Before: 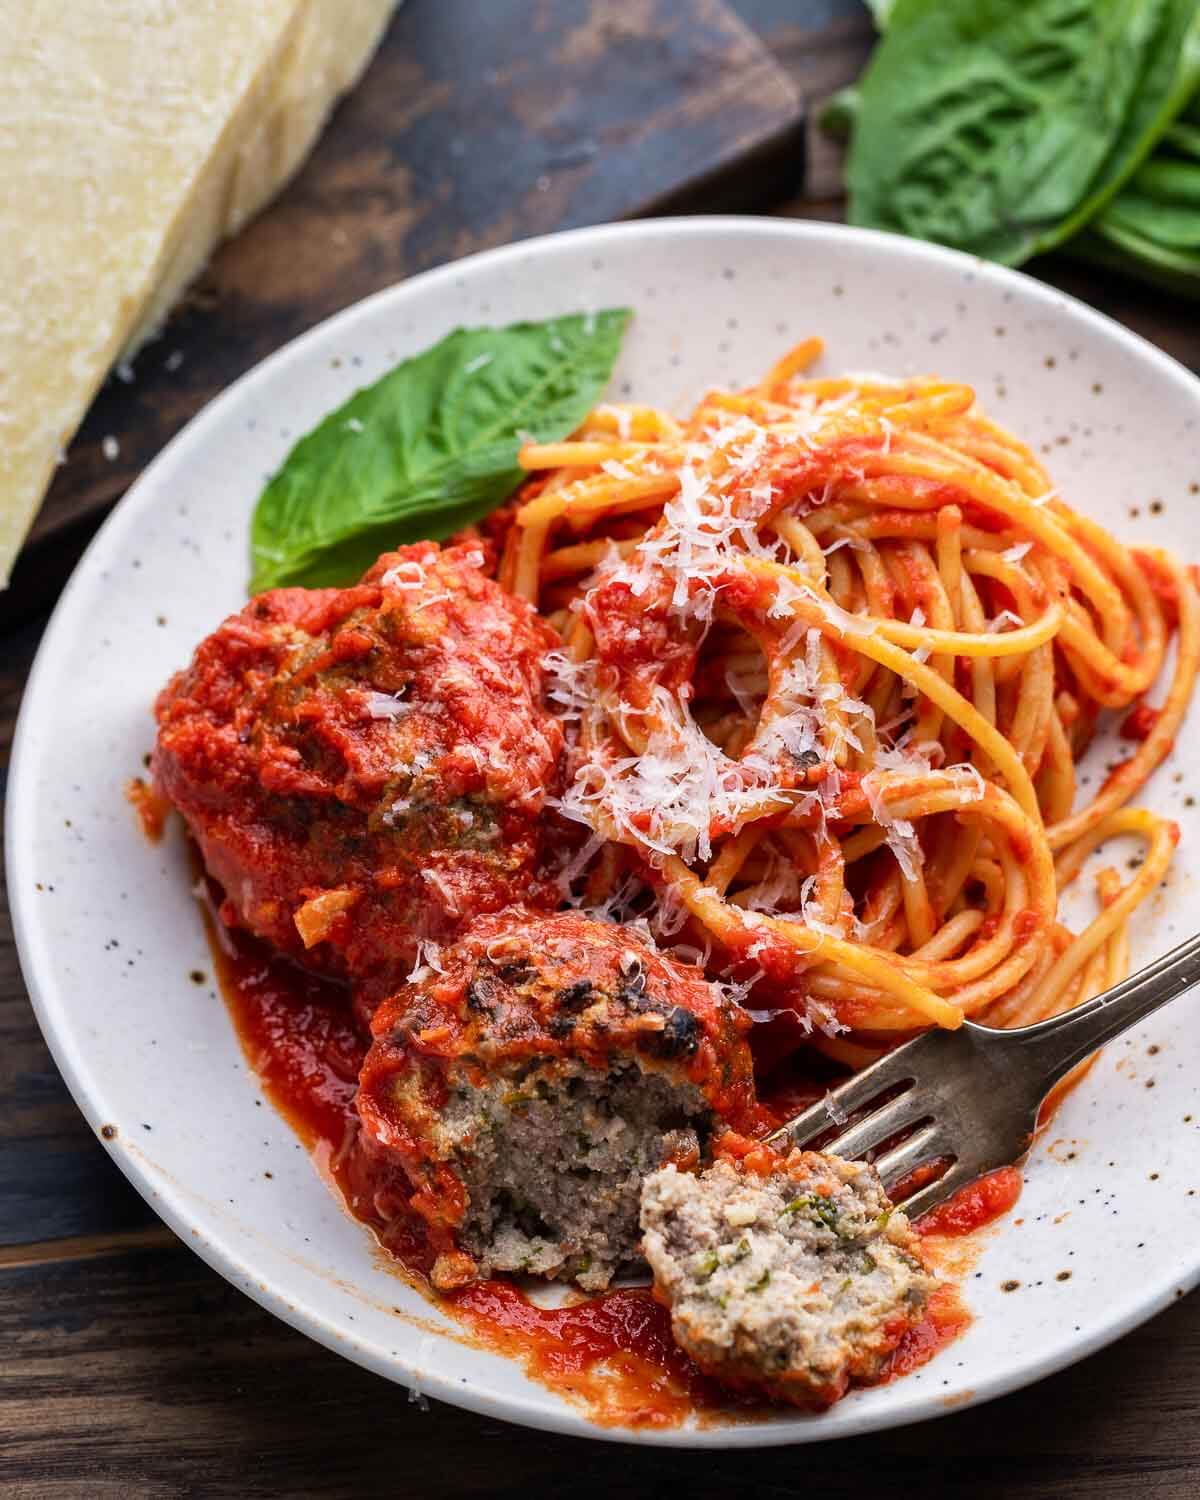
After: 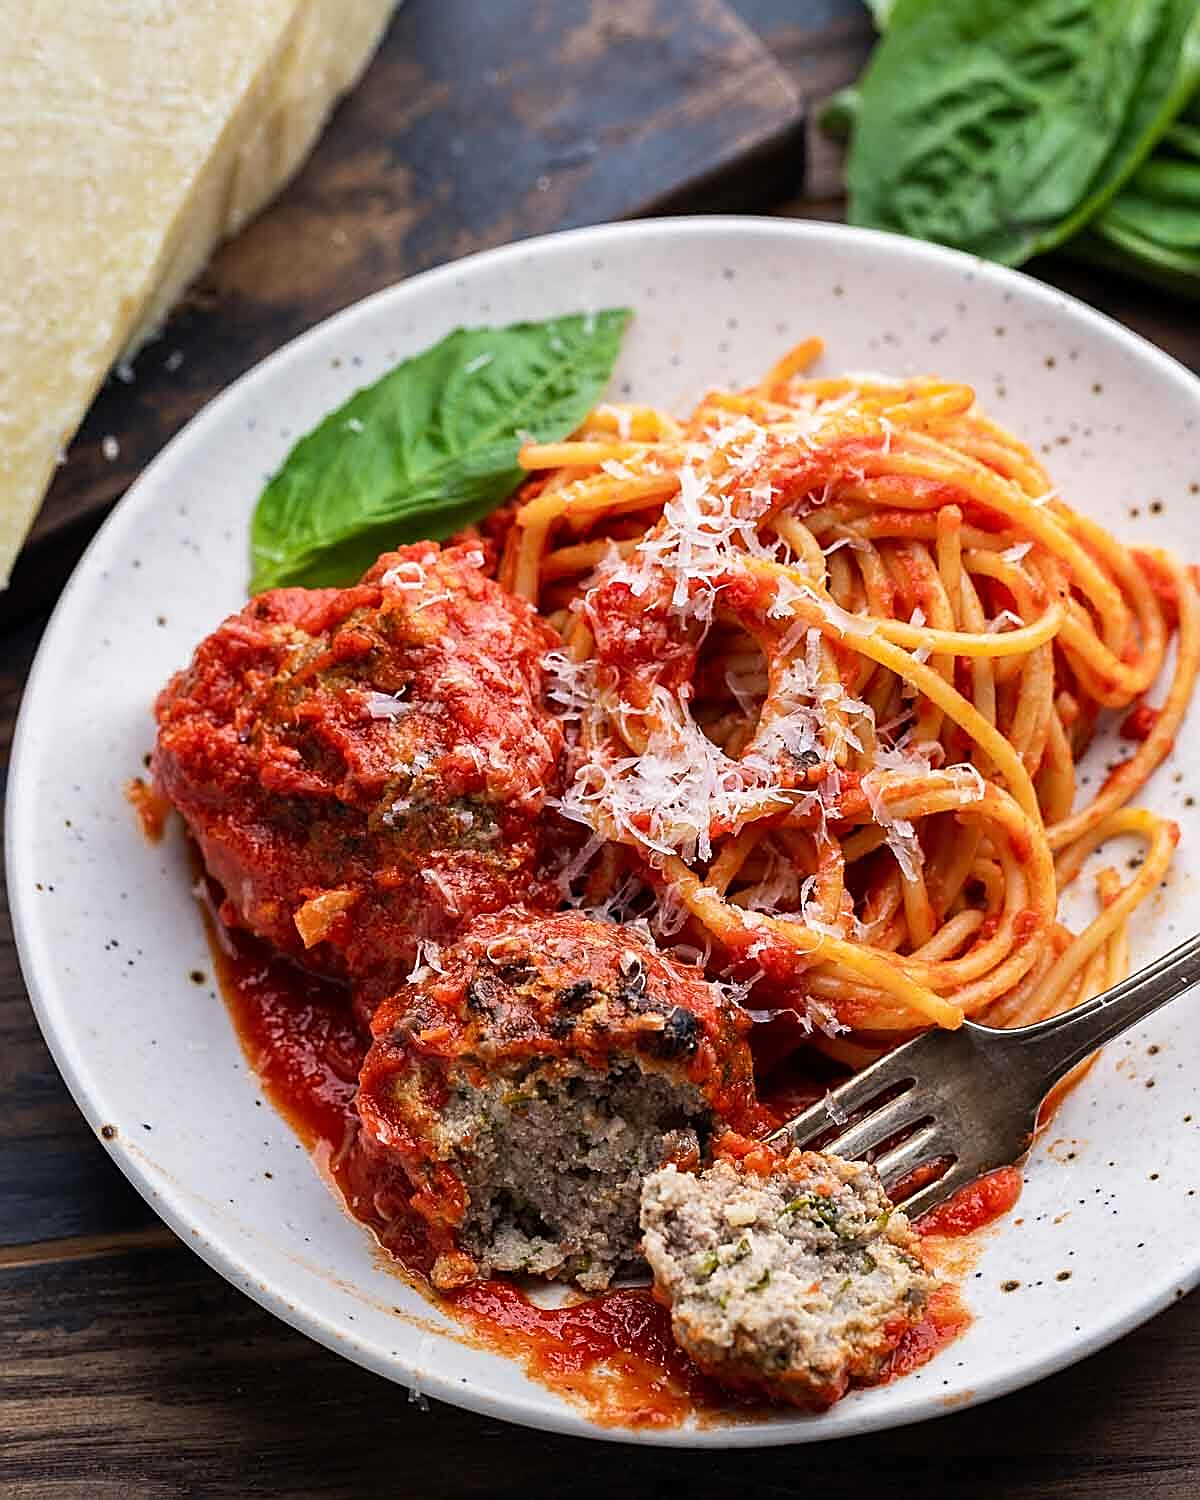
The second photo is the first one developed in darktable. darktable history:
sharpen: amount 0.893
